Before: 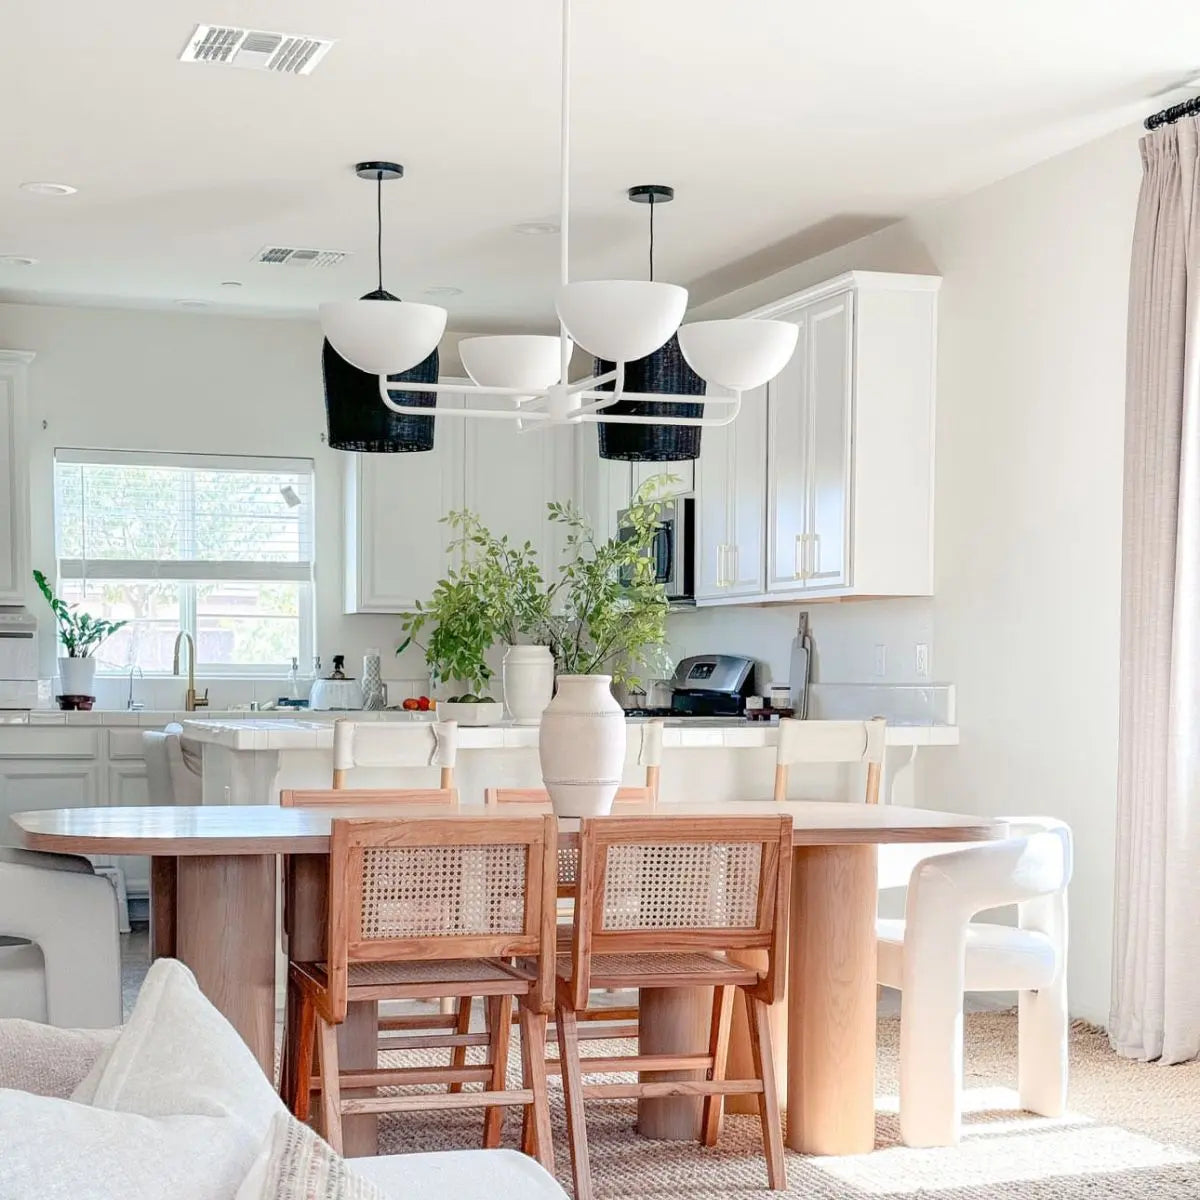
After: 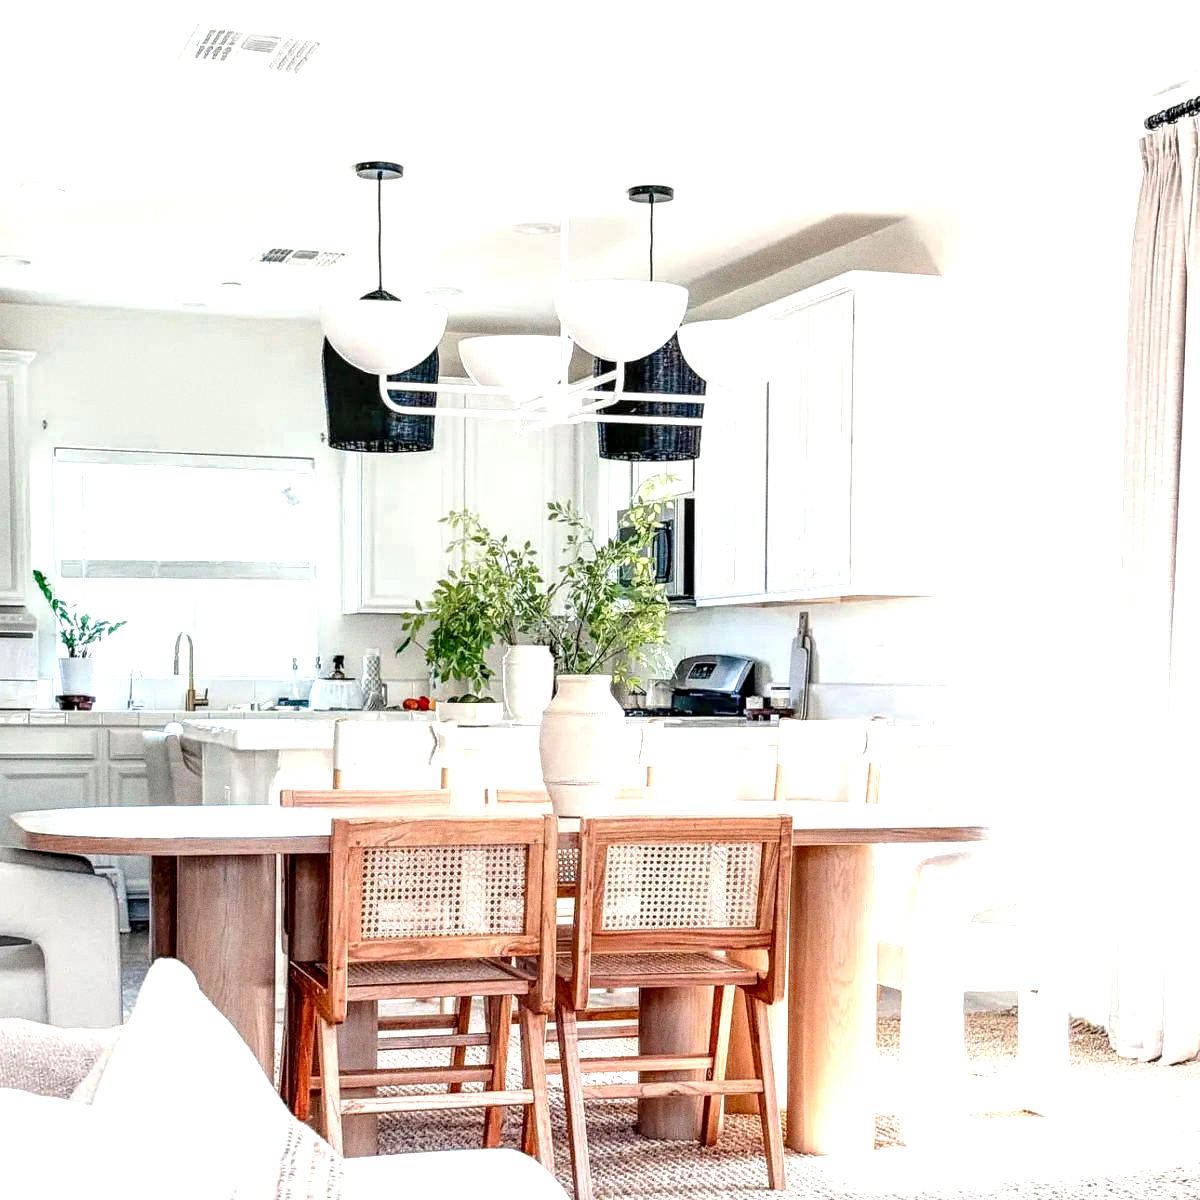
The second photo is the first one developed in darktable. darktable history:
local contrast: highlights 60%, shadows 60%, detail 160%
grain: coarseness 0.09 ISO
exposure: exposure 0.921 EV, compensate highlight preservation false
